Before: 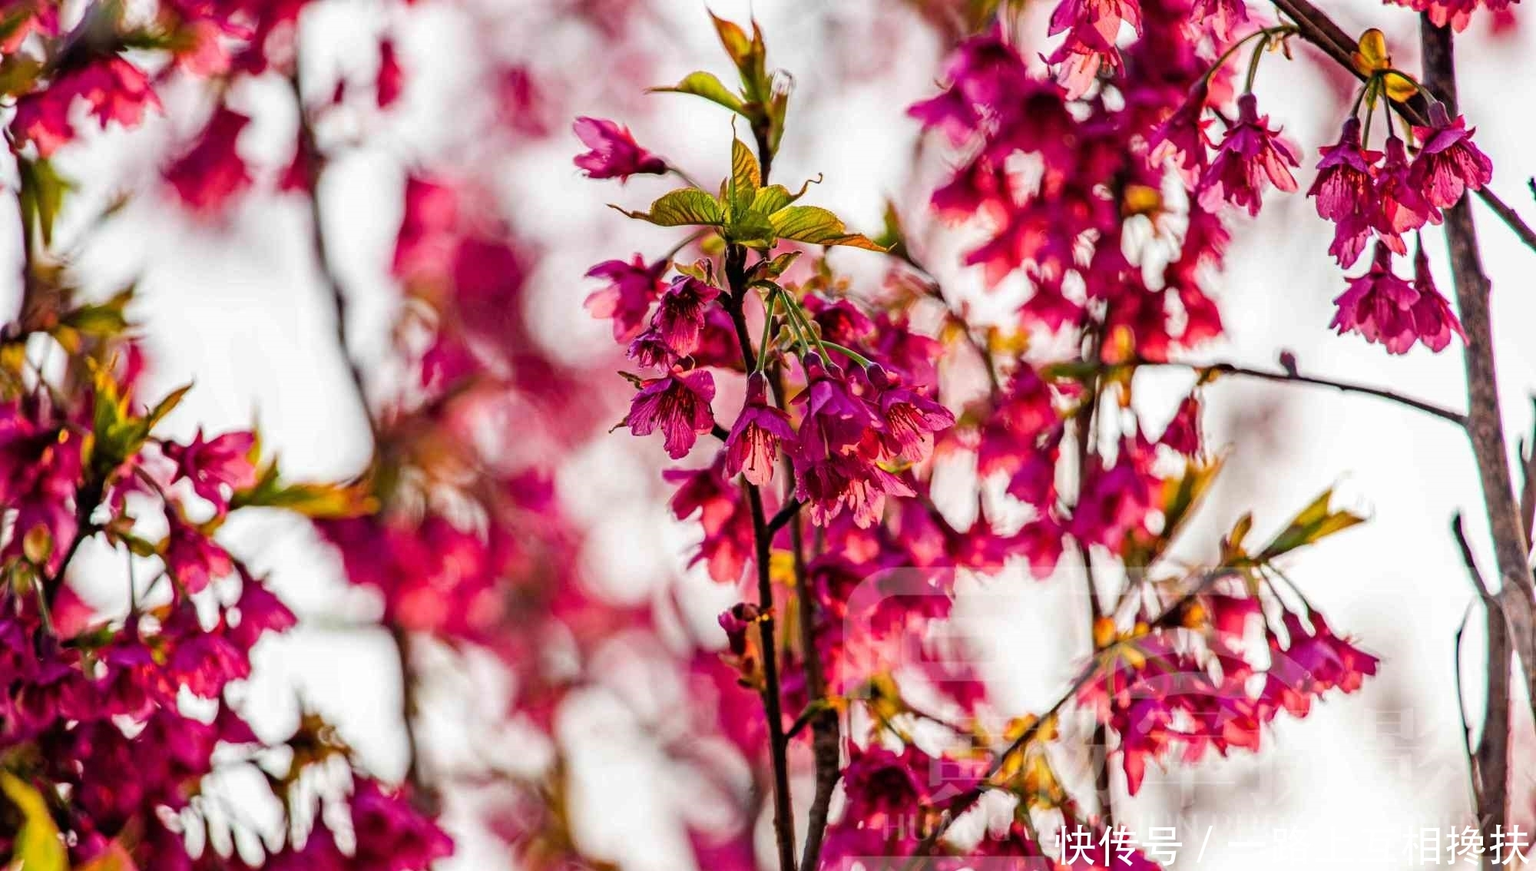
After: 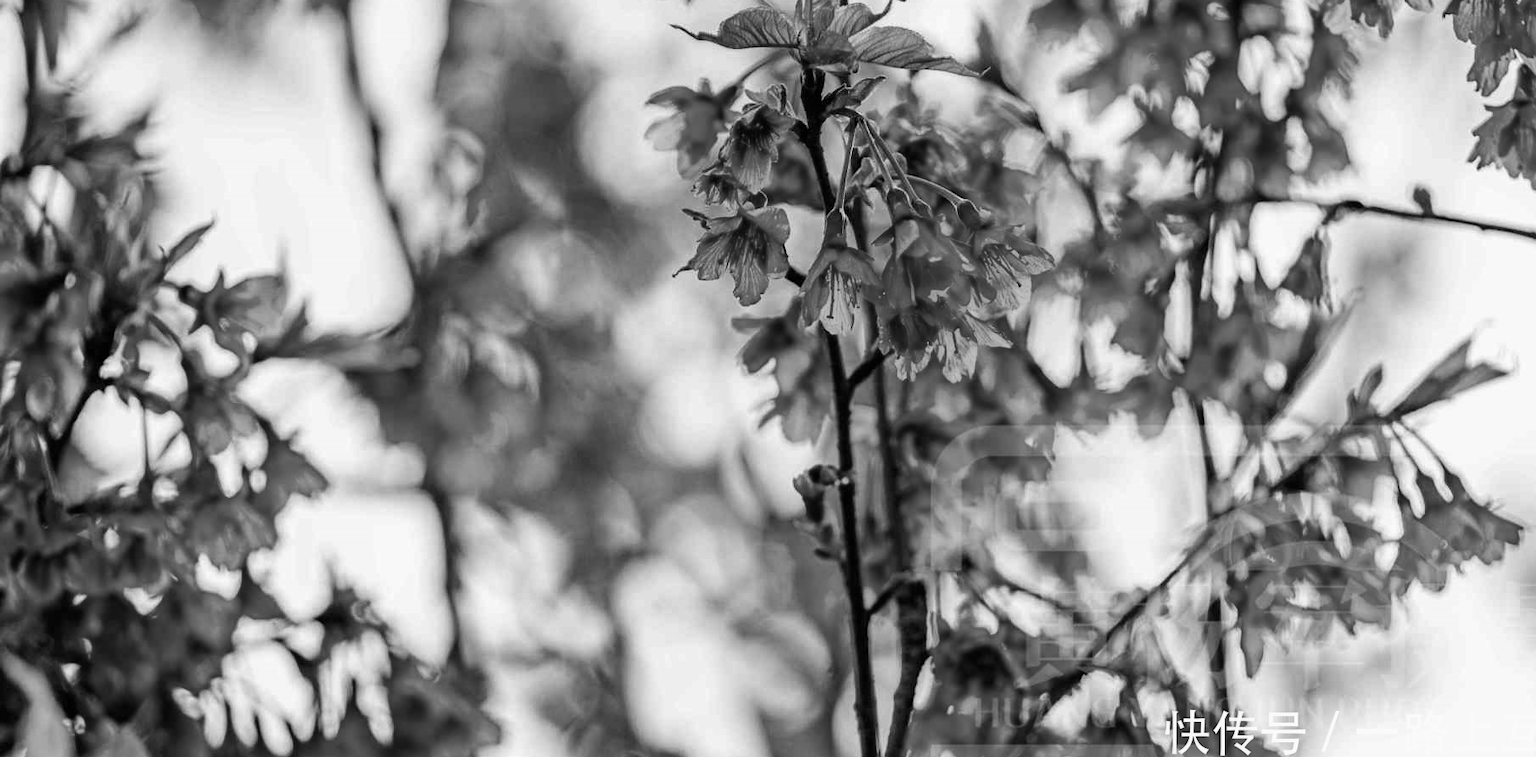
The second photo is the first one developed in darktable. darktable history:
crop: top 20.916%, right 9.437%, bottom 0.316%
color calibration: output gray [0.267, 0.423, 0.267, 0], illuminant same as pipeline (D50), adaptation none (bypass)
